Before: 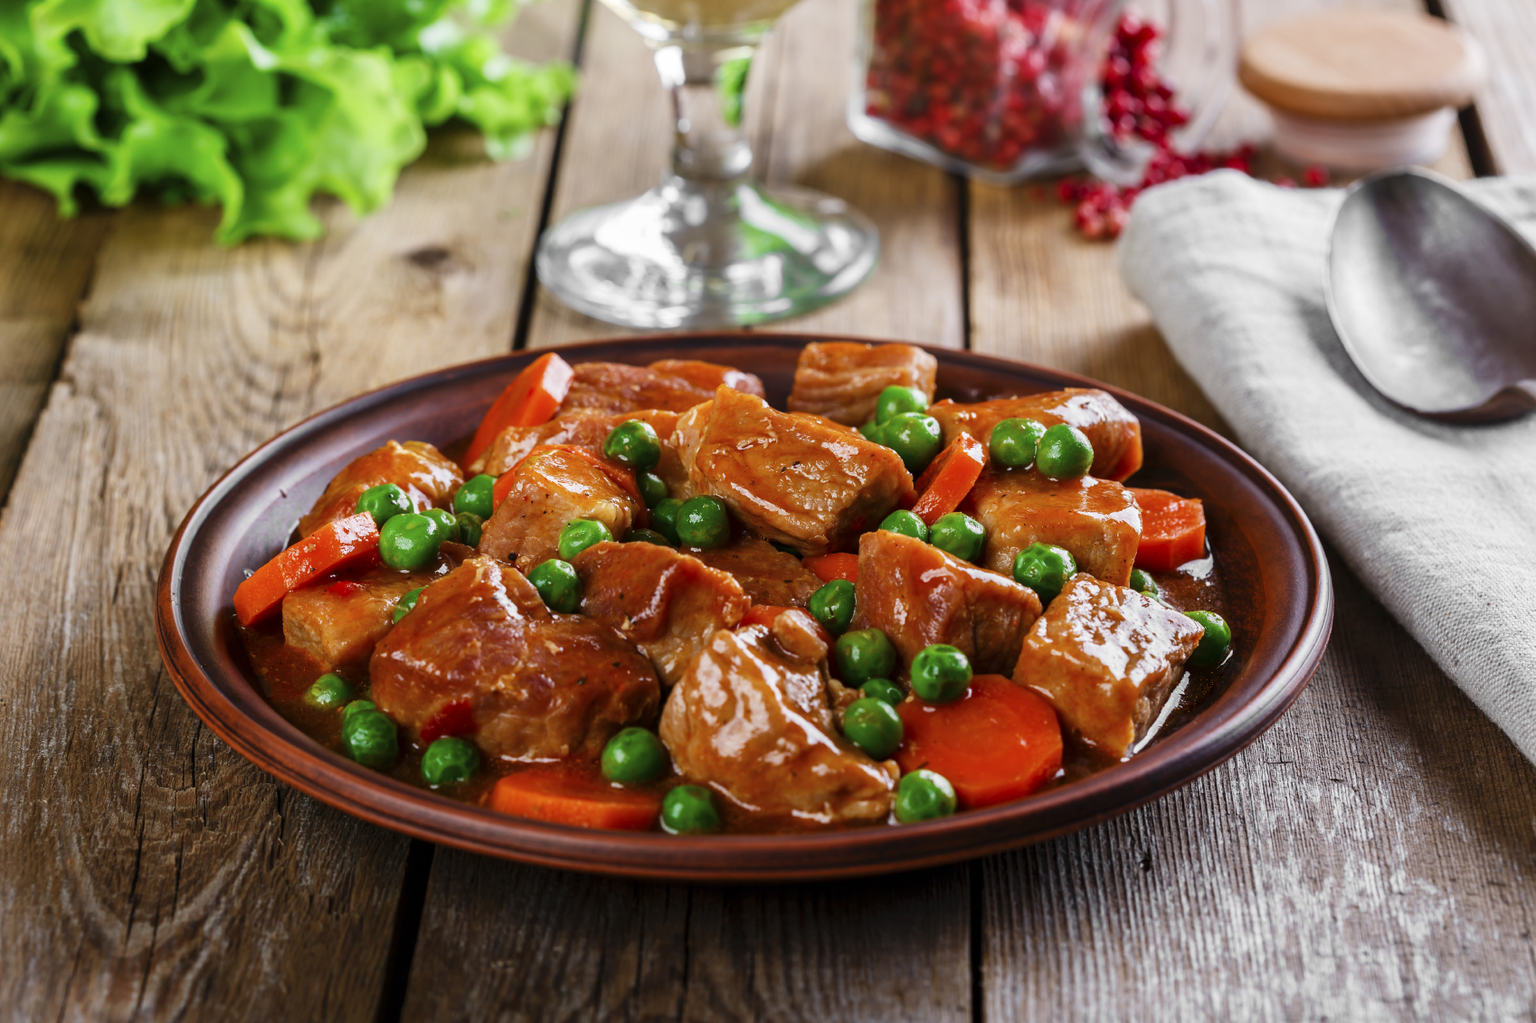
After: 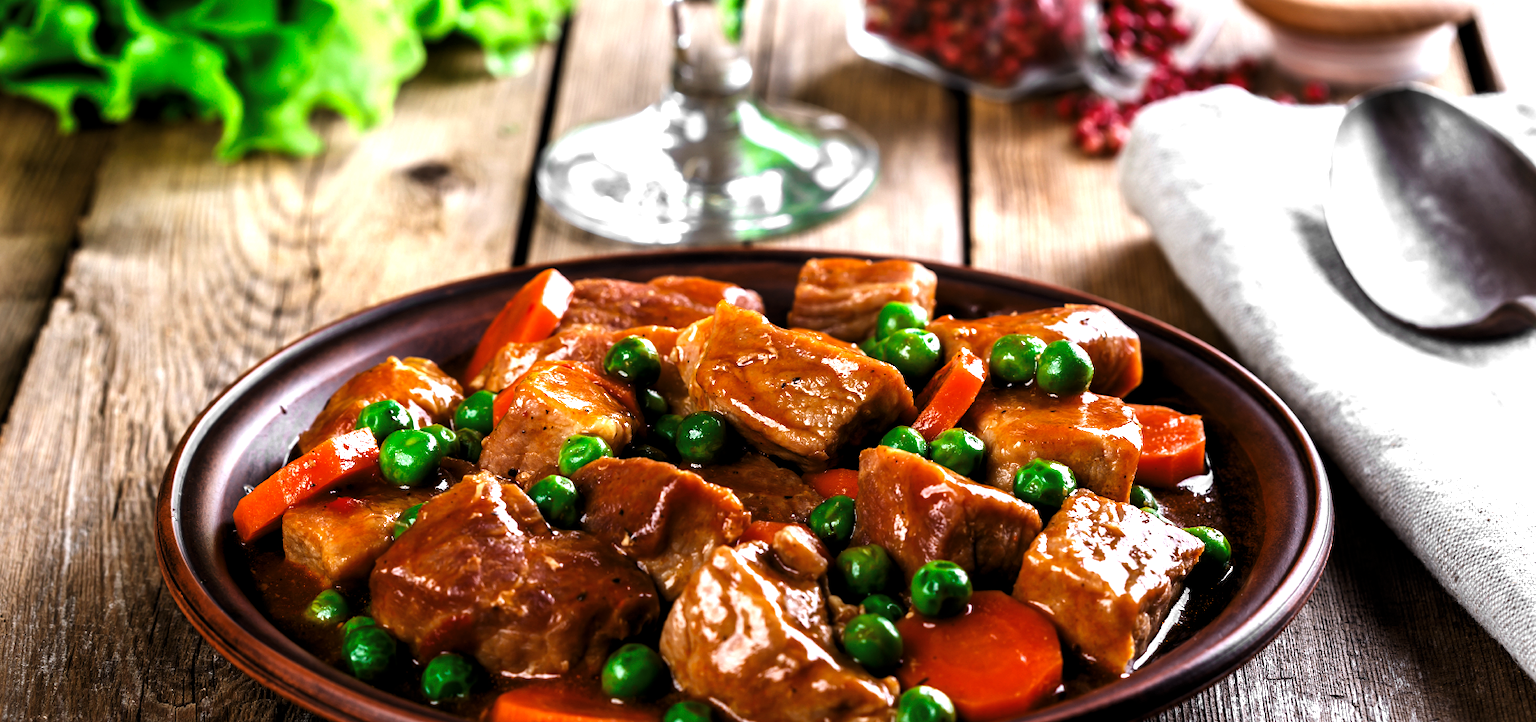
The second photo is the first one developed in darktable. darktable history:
levels: levels [0.044, 0.475, 0.791]
crop and rotate: top 8.293%, bottom 20.996%
